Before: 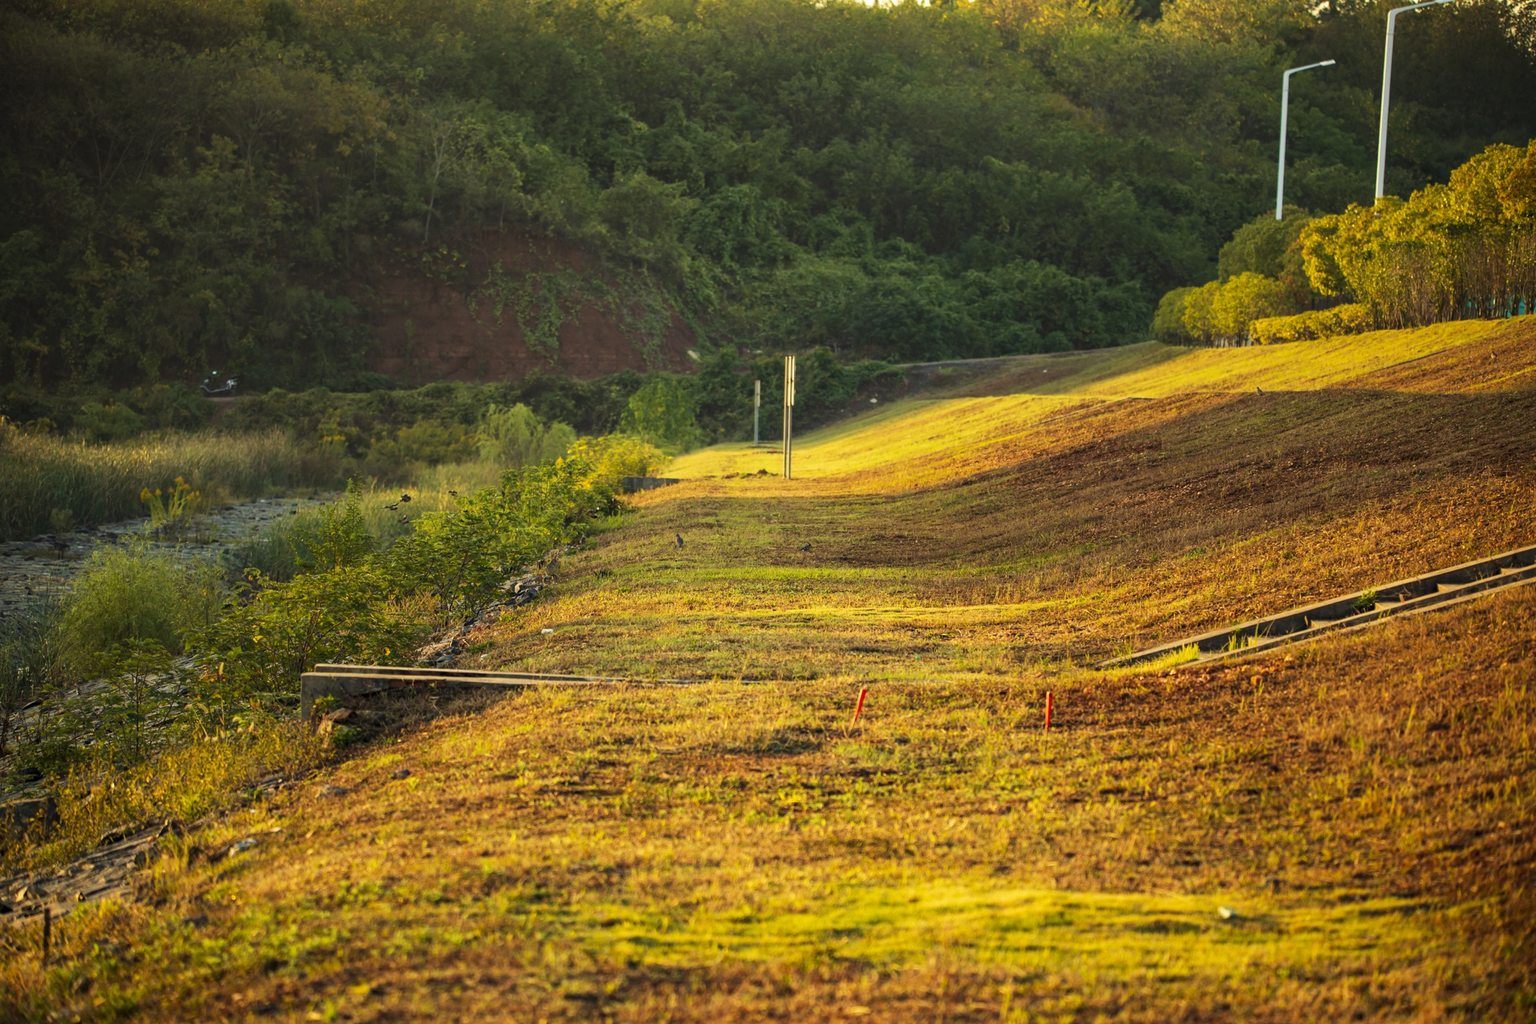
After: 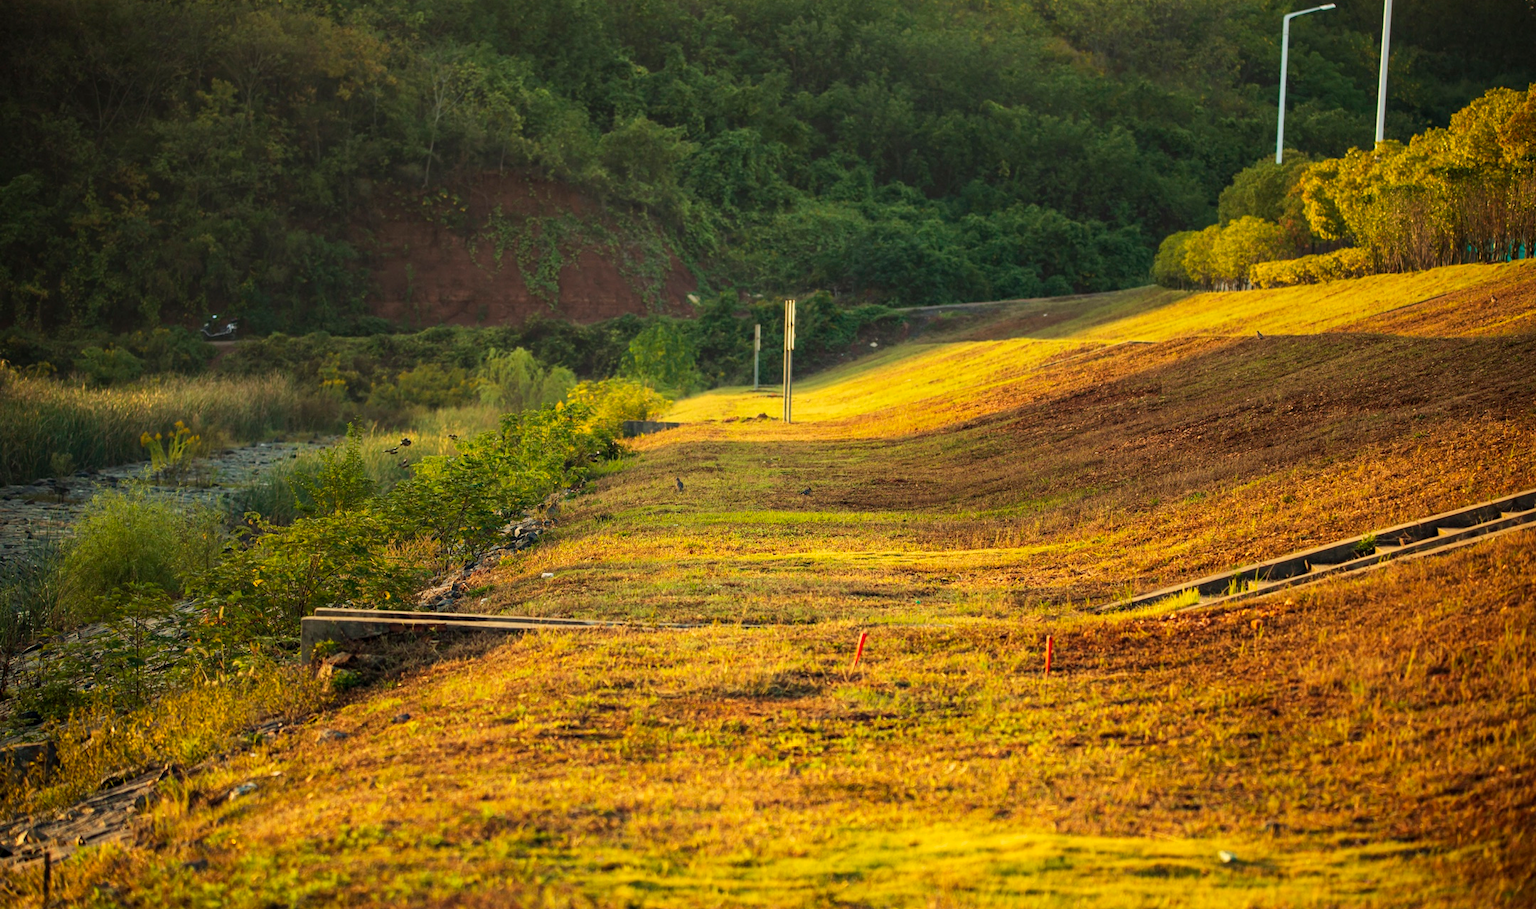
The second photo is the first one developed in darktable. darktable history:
crop and rotate: top 5.554%, bottom 5.624%
